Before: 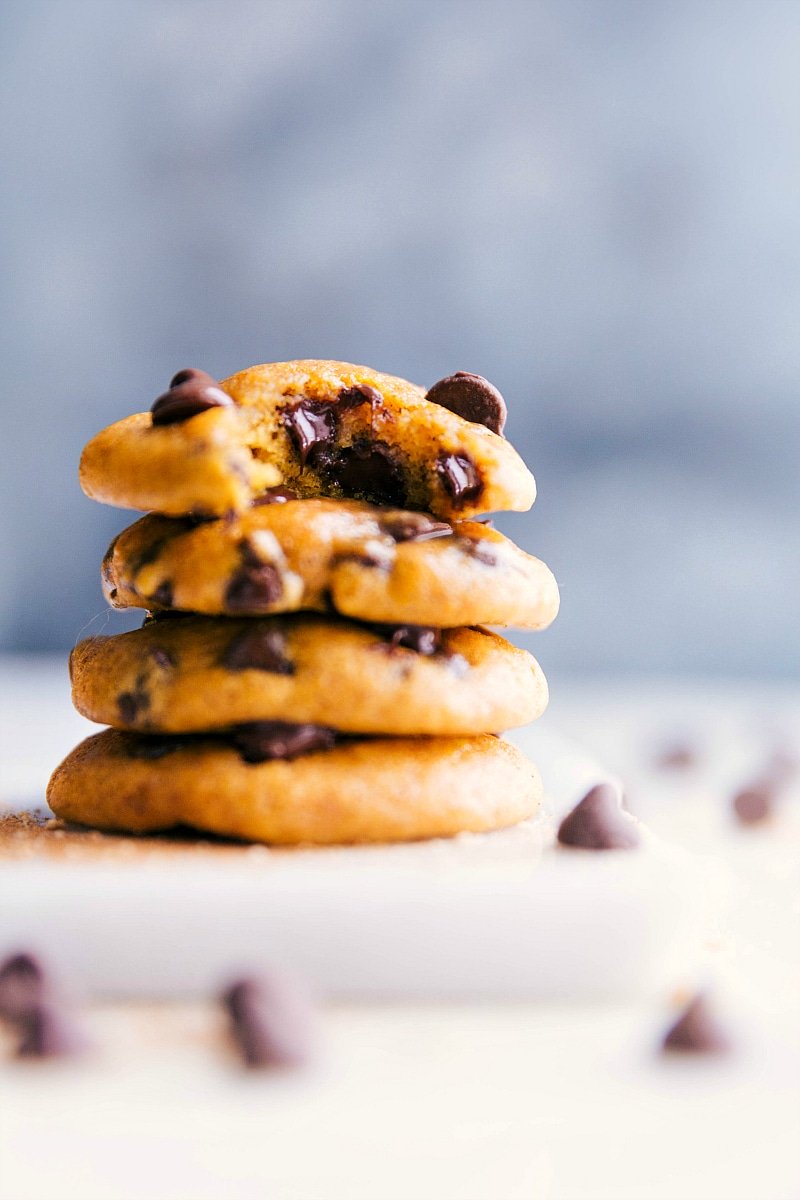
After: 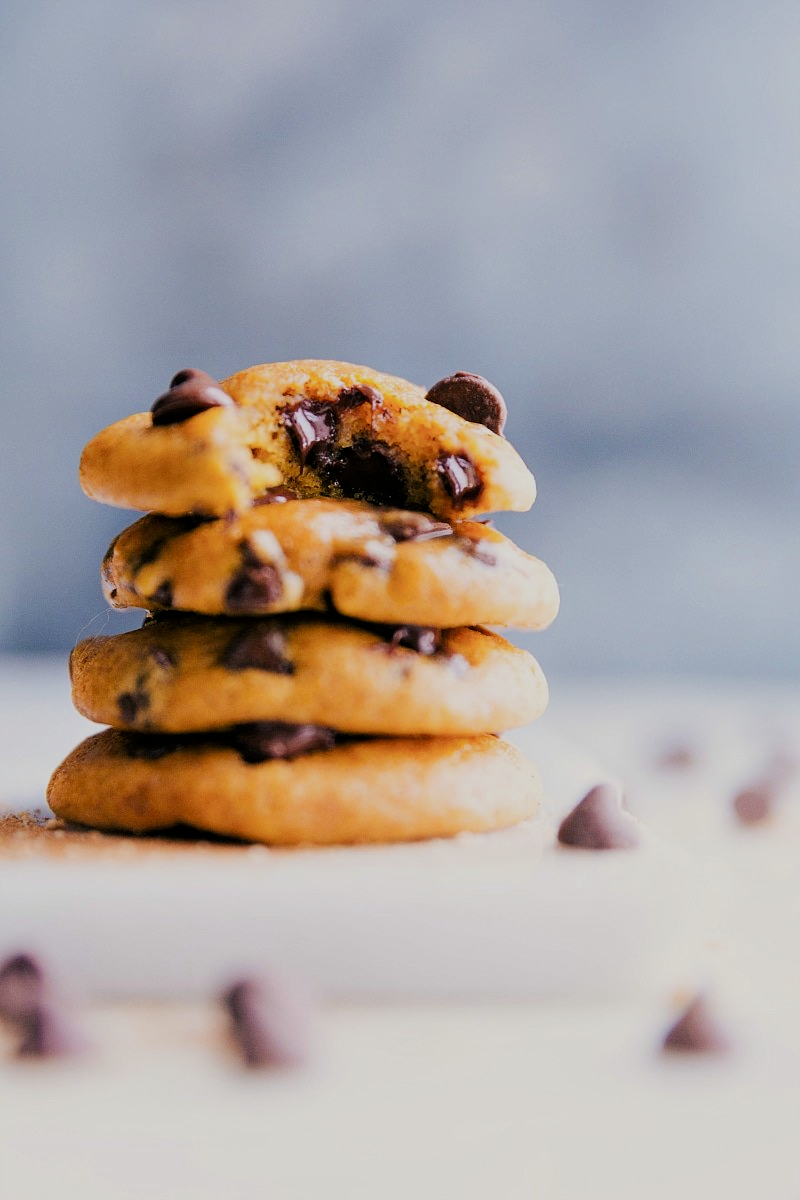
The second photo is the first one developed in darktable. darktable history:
filmic rgb: black relative exposure -8.02 EV, white relative exposure 4.06 EV, threshold 3 EV, hardness 4.17, contrast 0.923, enable highlight reconstruction true
